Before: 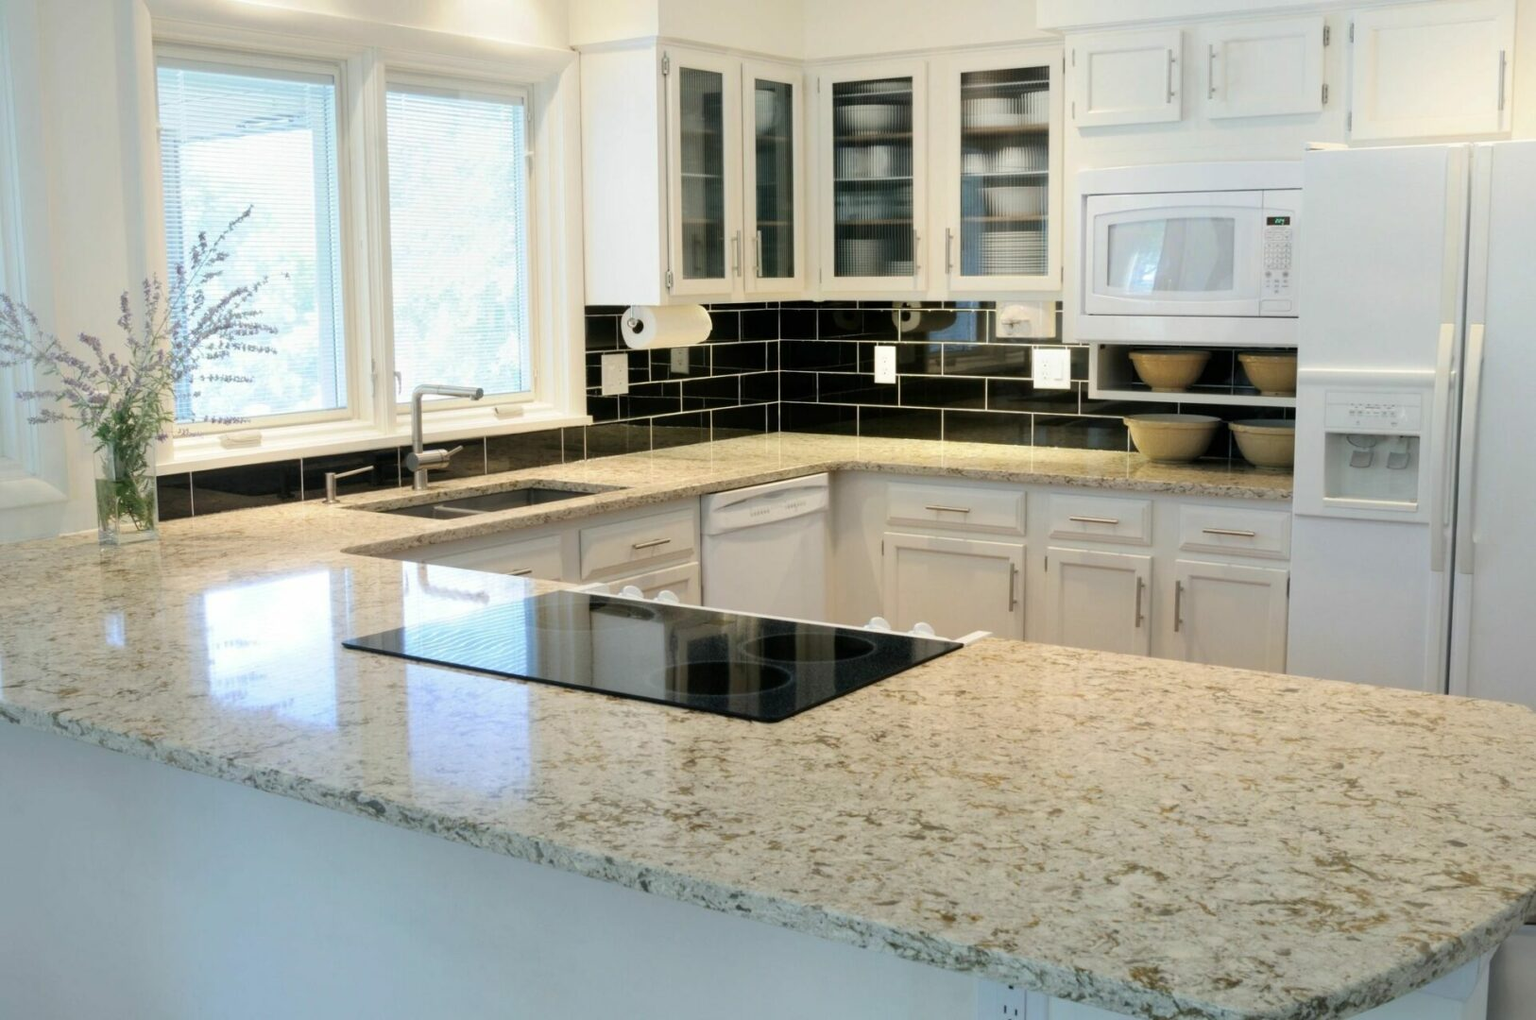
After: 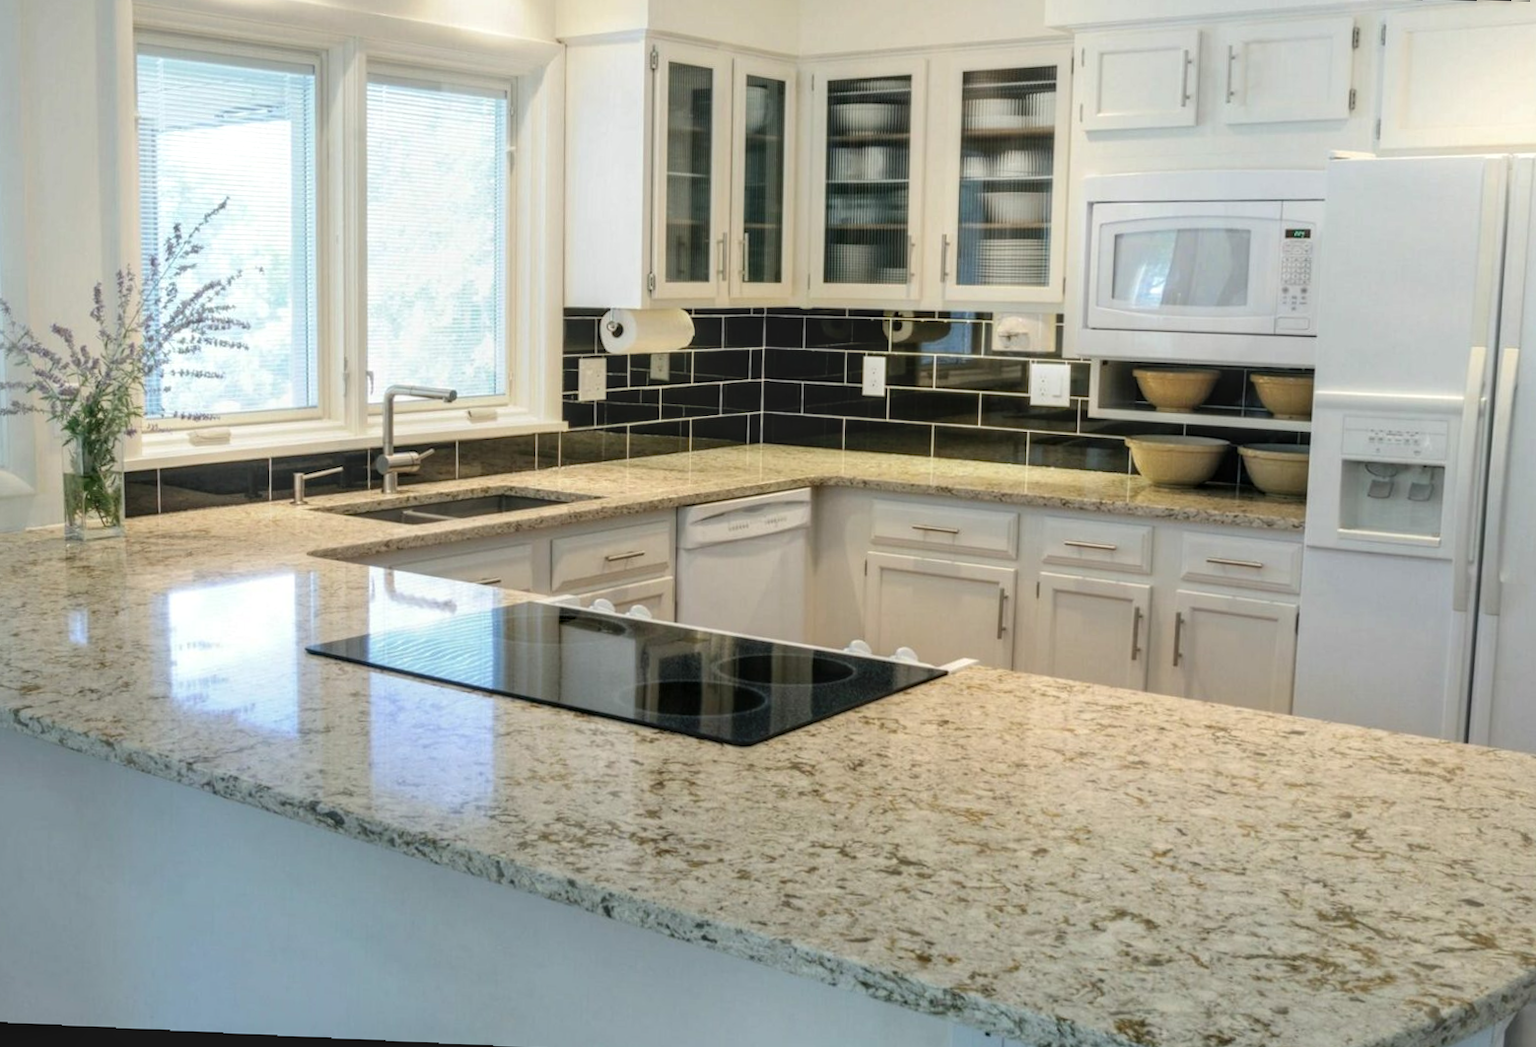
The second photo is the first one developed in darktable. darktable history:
rotate and perspective: lens shift (horizontal) -0.055, automatic cropping off
local contrast: highlights 0%, shadows 0%, detail 133%
crop and rotate: angle -1.69°
